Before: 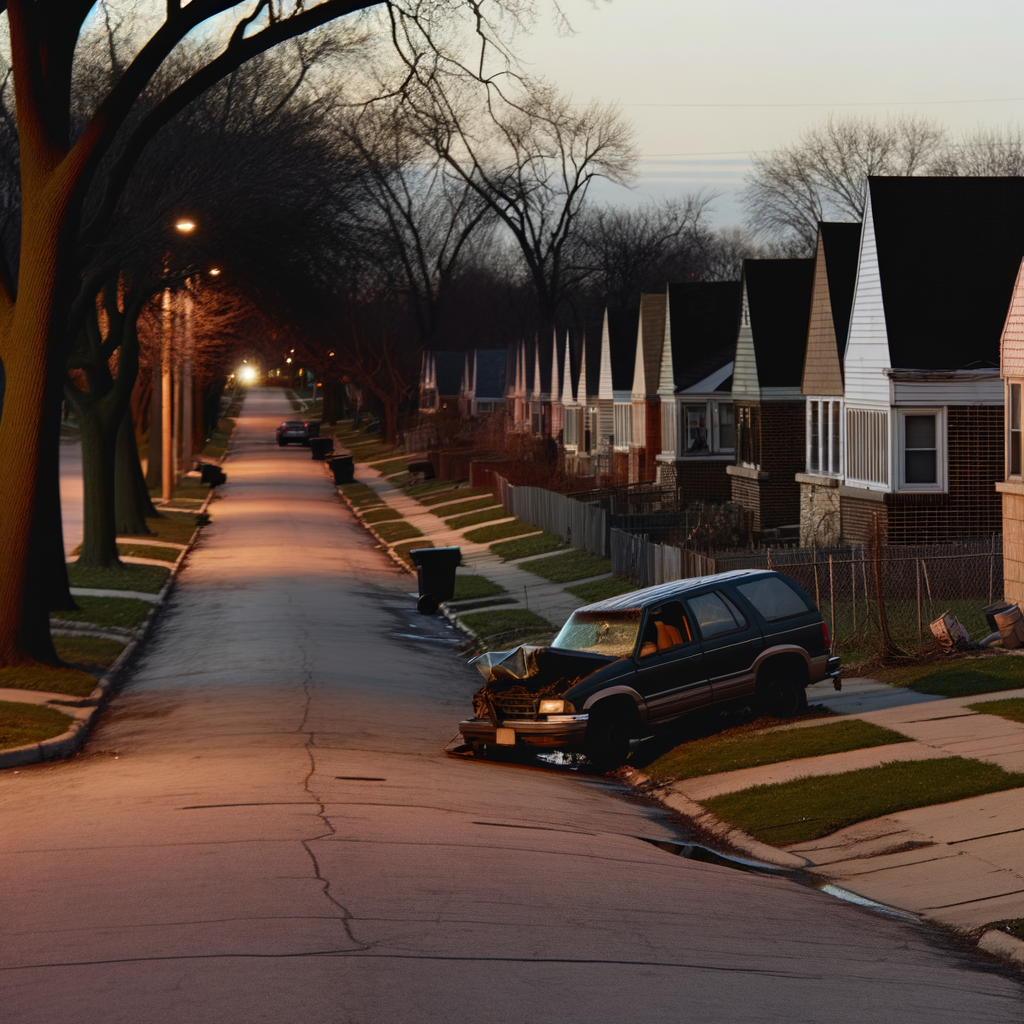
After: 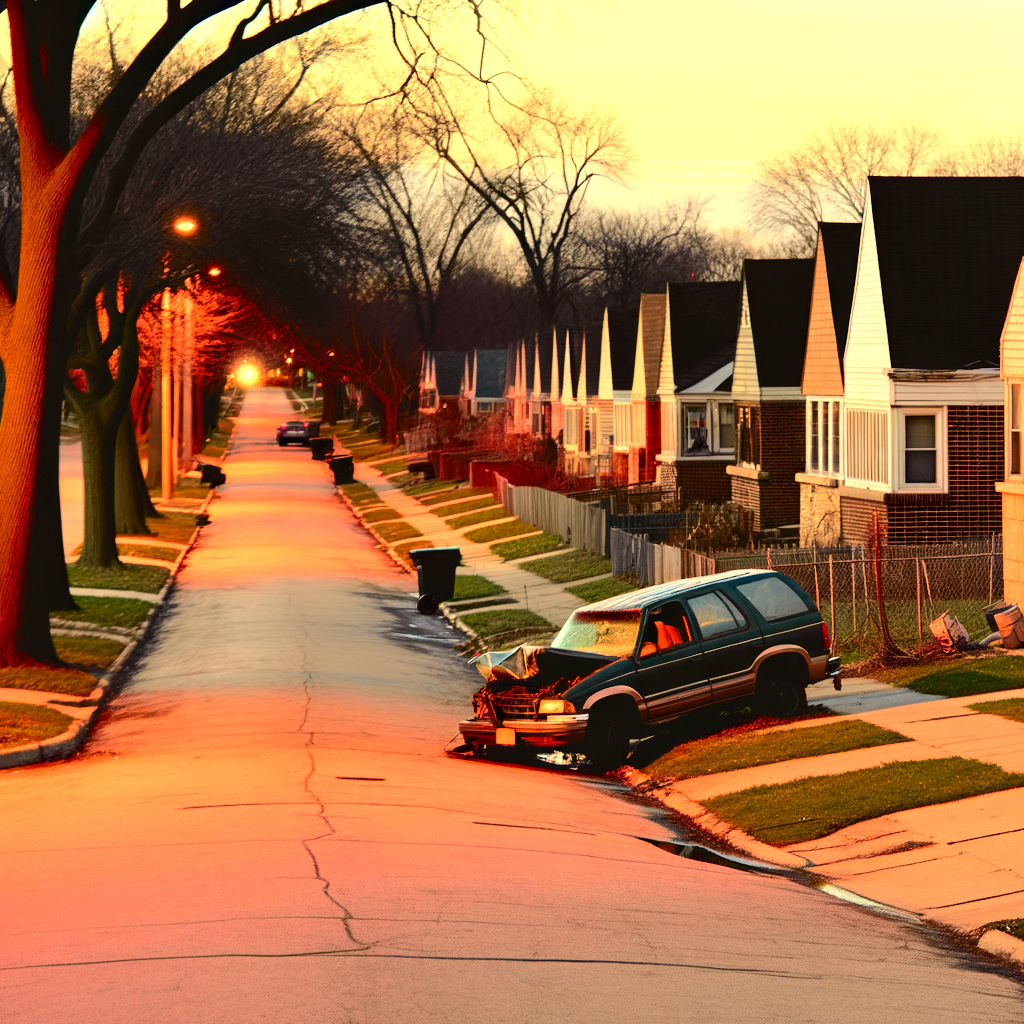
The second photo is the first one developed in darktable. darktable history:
white balance: red 1.138, green 0.996, blue 0.812
exposure: black level correction 0.001, exposure 1.3 EV, compensate highlight preservation false
tone curve: curves: ch0 [(0, 0) (0.131, 0.135) (0.288, 0.372) (0.451, 0.608) (0.612, 0.739) (0.736, 0.832) (1, 1)]; ch1 [(0, 0) (0.392, 0.398) (0.487, 0.471) (0.496, 0.493) (0.519, 0.531) (0.557, 0.591) (0.581, 0.639) (0.622, 0.711) (1, 1)]; ch2 [(0, 0) (0.388, 0.344) (0.438, 0.425) (0.476, 0.482) (0.502, 0.508) (0.524, 0.531) (0.538, 0.58) (0.58, 0.621) (0.613, 0.679) (0.655, 0.738) (1, 1)], color space Lab, independent channels, preserve colors none
